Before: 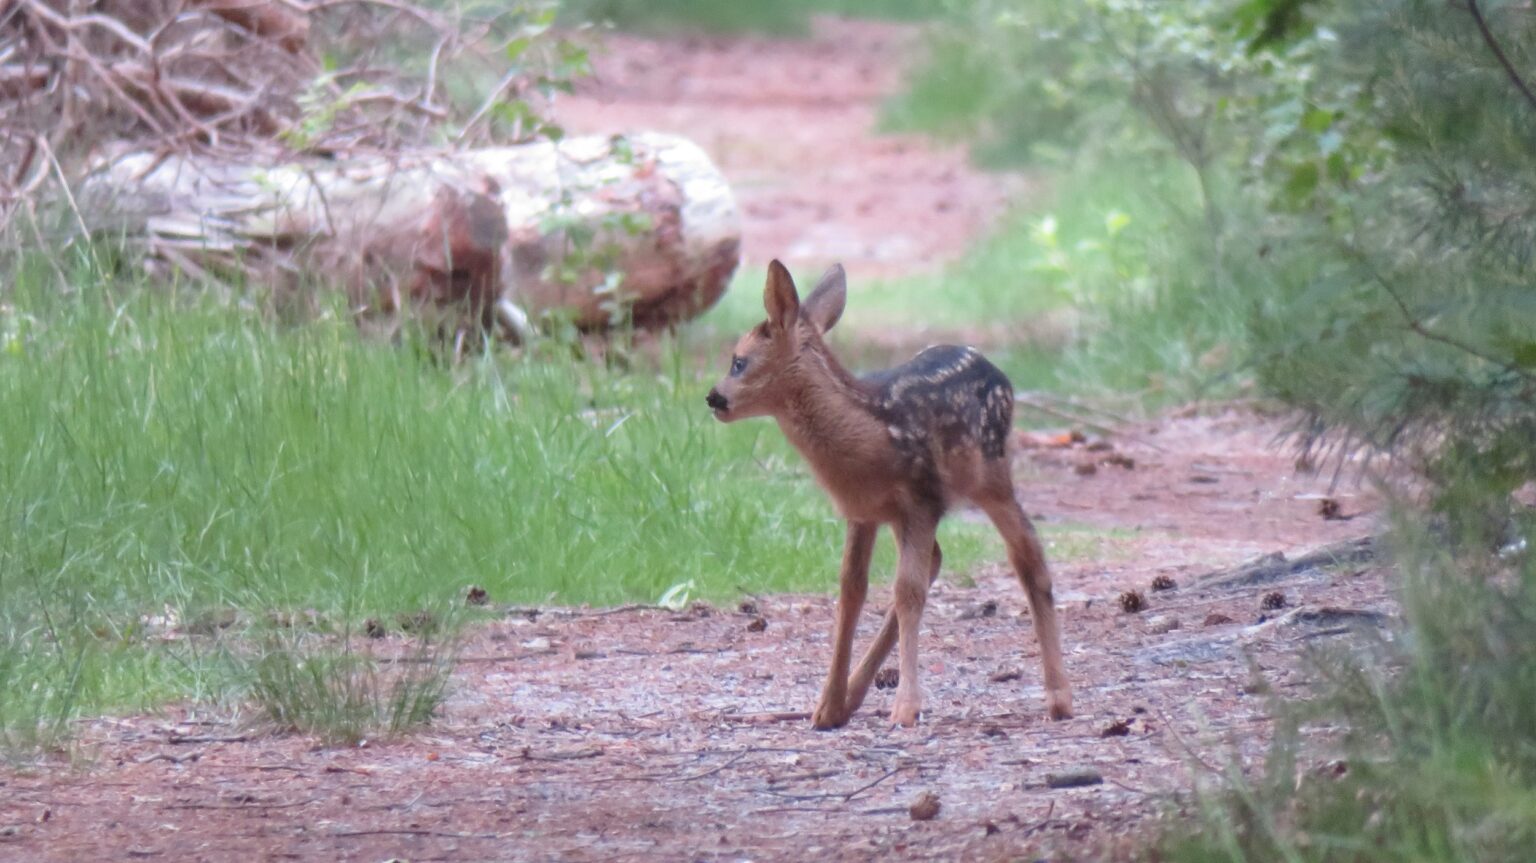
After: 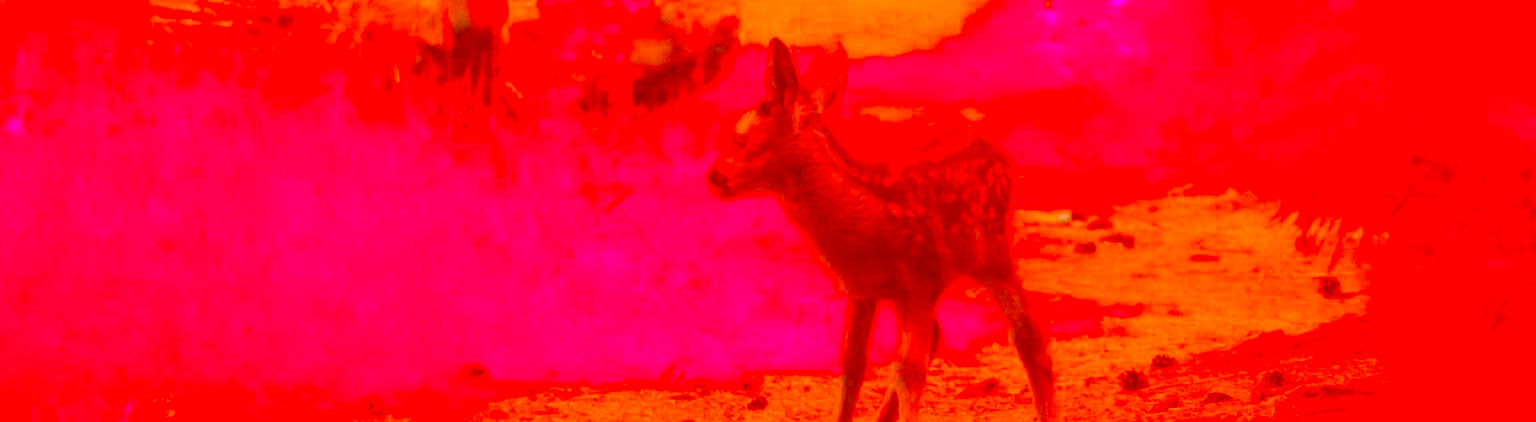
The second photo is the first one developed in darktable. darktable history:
crop and rotate: top 25.894%, bottom 25.111%
contrast equalizer: octaves 7, y [[0.6 ×6], [0.55 ×6], [0 ×6], [0 ×6], [0 ×6]], mix -0.309
color correction: highlights a* -39.24, highlights b* -39.27, shadows a* -39.91, shadows b* -39.66, saturation -2.98
